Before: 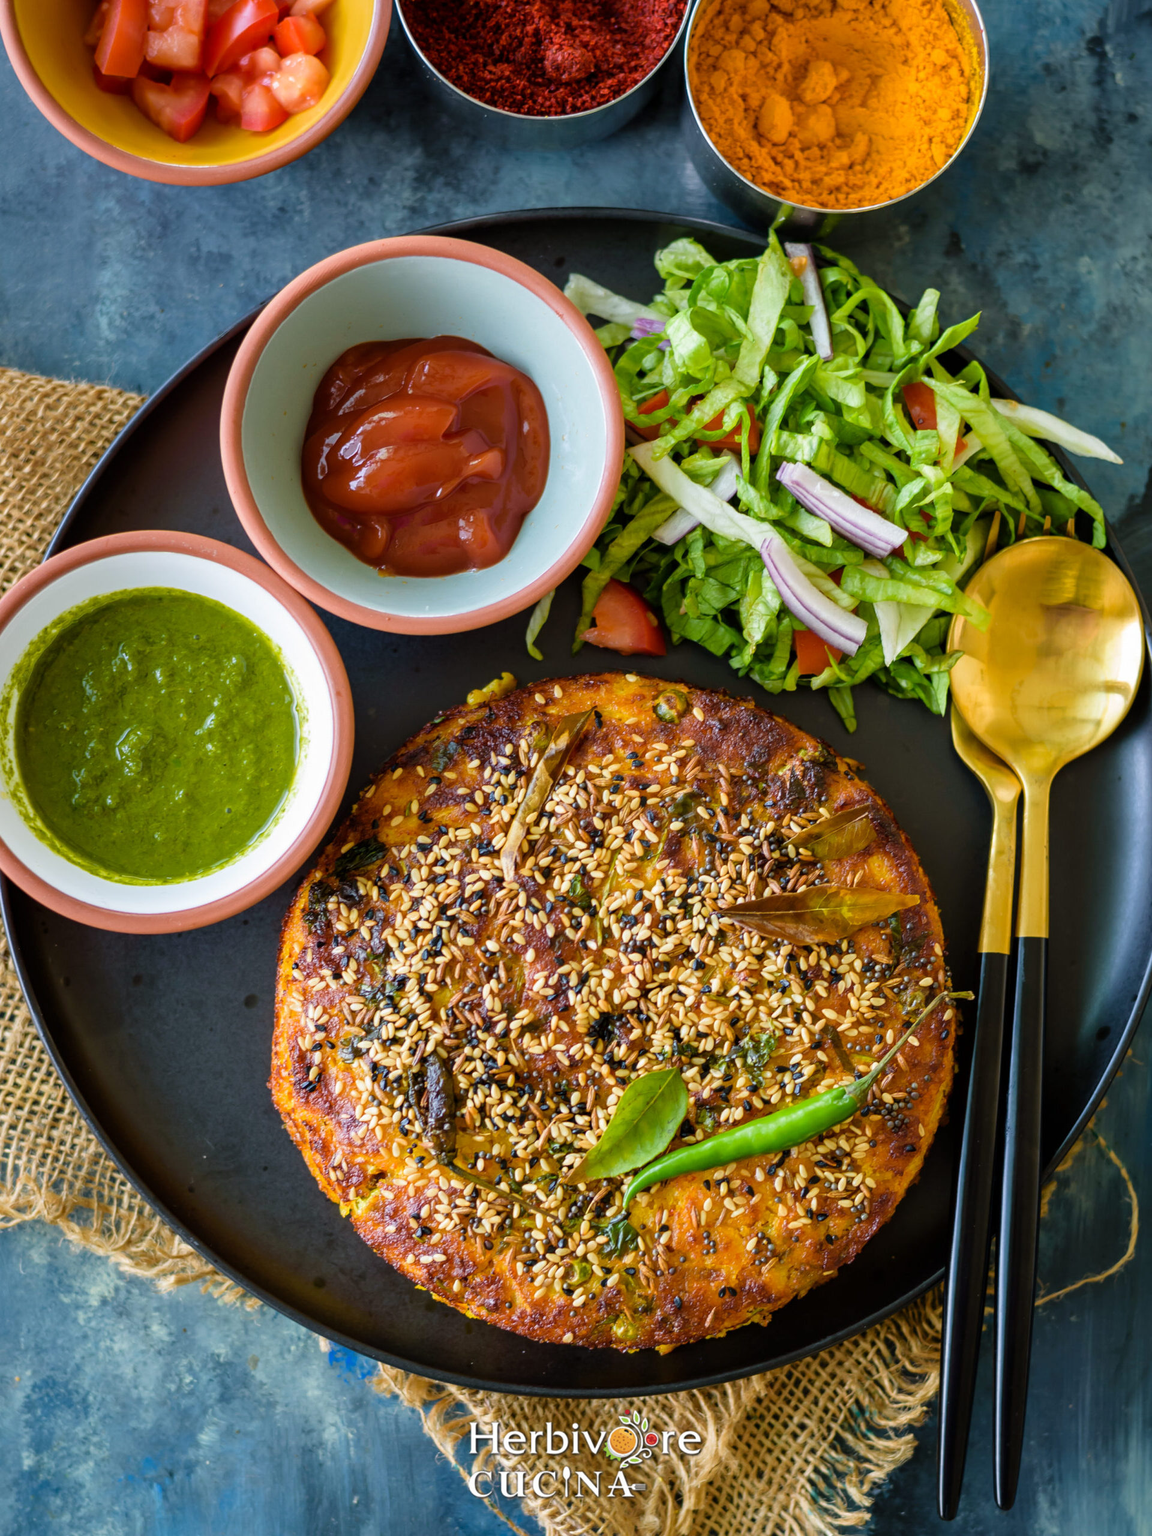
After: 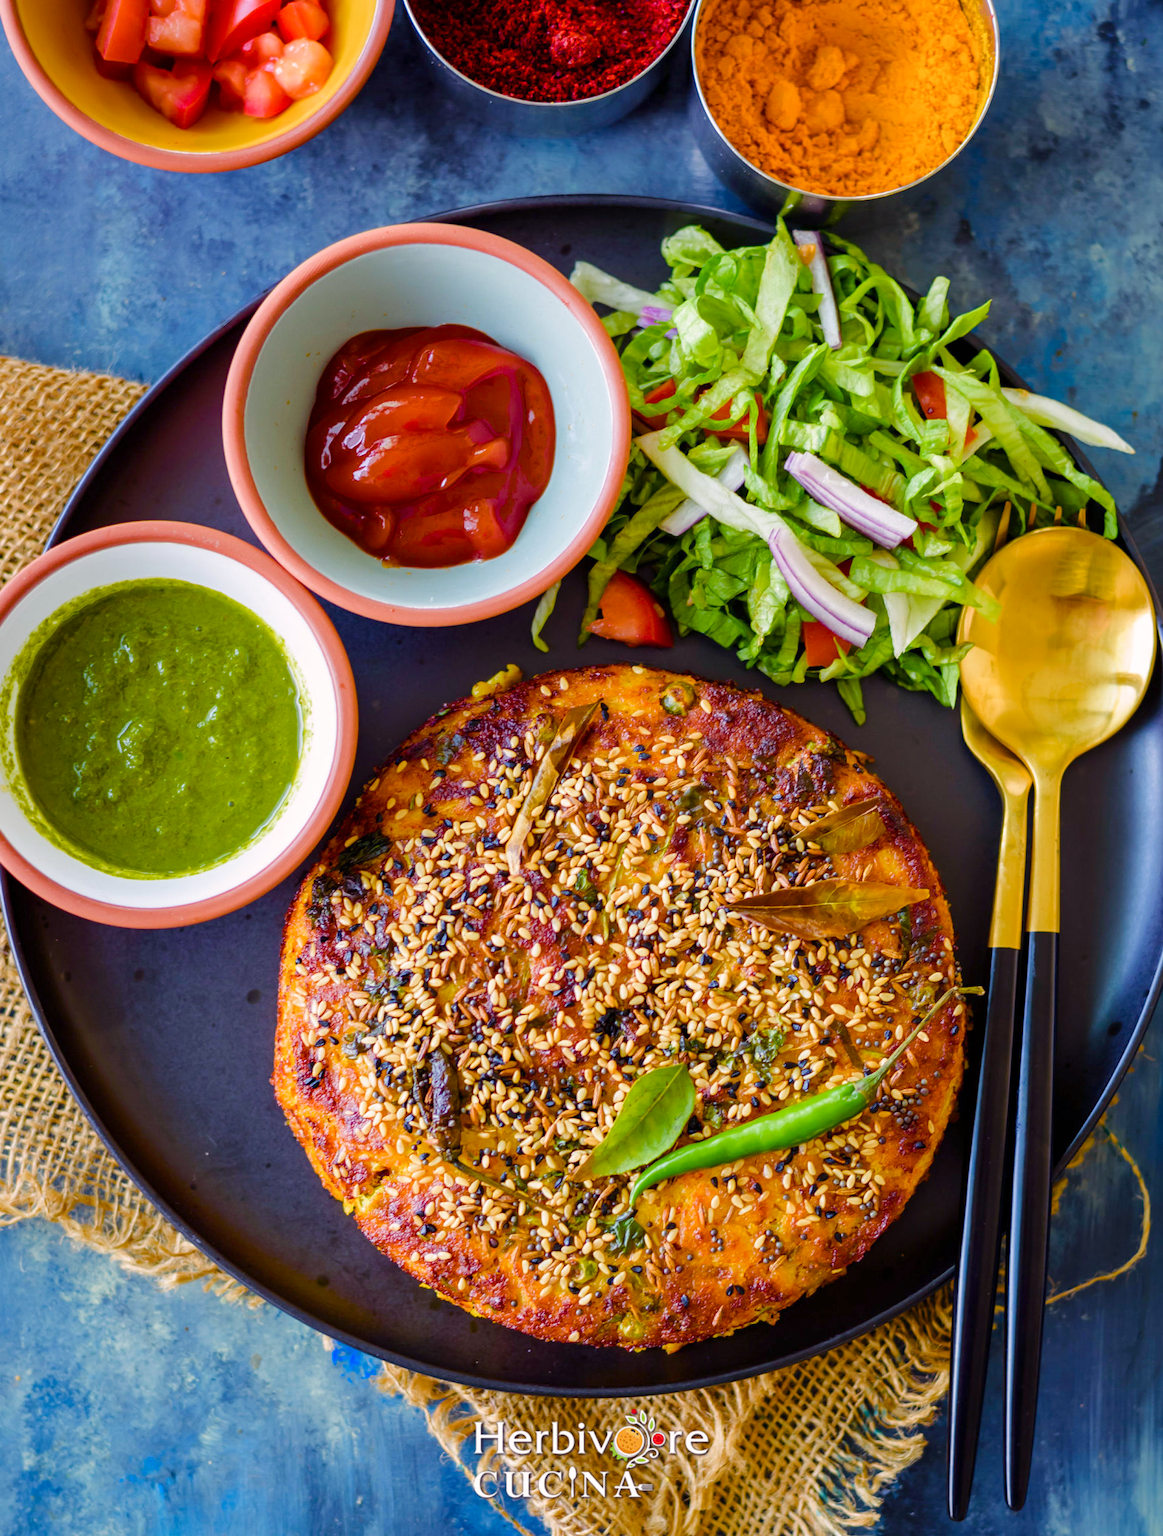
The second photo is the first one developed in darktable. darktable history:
crop: top 1.009%, right 0.035%
color balance rgb: shadows lift › luminance 0.381%, shadows lift › chroma 6.989%, shadows lift › hue 301.97°, power › chroma 1.017%, power › hue 255.69°, highlights gain › chroma 1.115%, highlights gain › hue 53.34°, perceptual saturation grading › global saturation 20%, perceptual saturation grading › highlights -24.759%, perceptual saturation grading › shadows 49.535%, perceptual brilliance grading › mid-tones 10.73%, perceptual brilliance grading › shadows 15.208%
